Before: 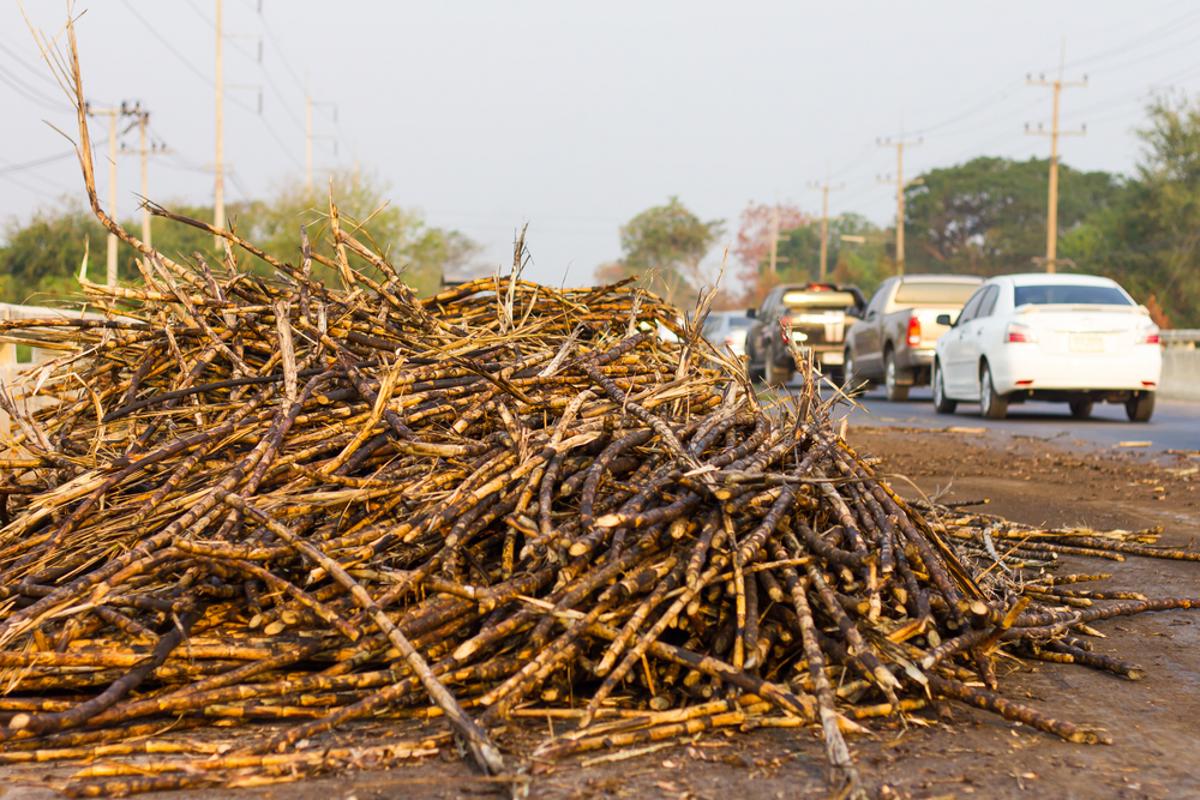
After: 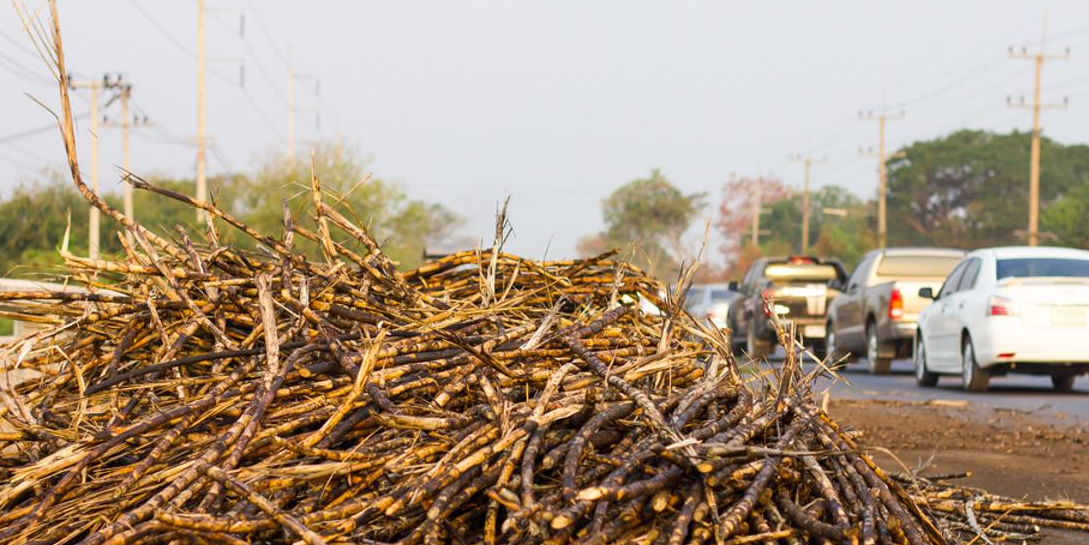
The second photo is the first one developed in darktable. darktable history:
crop: left 1.578%, top 3.379%, right 7.637%, bottom 28.409%
